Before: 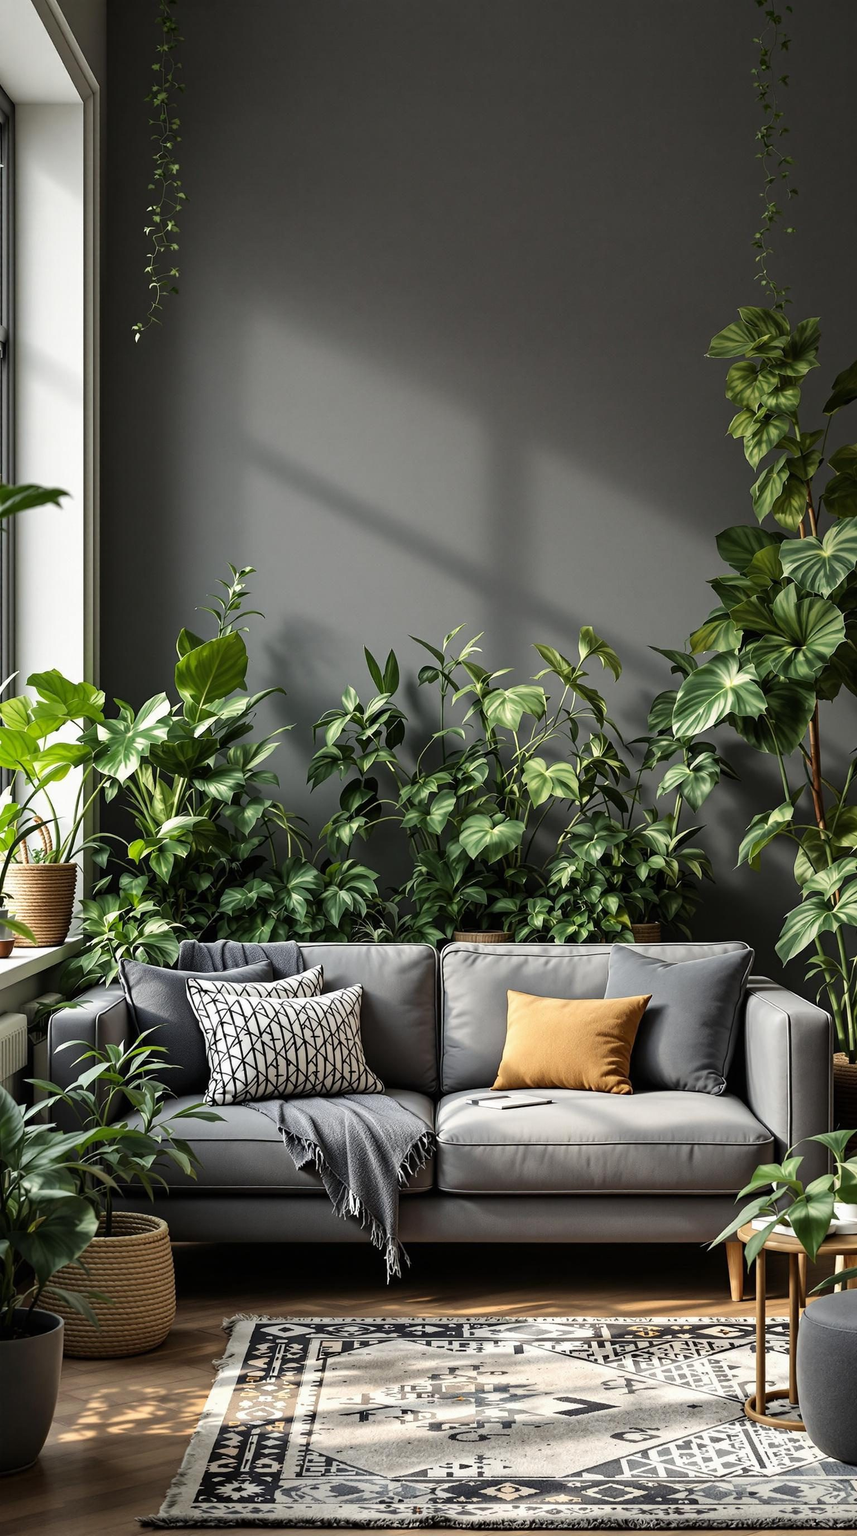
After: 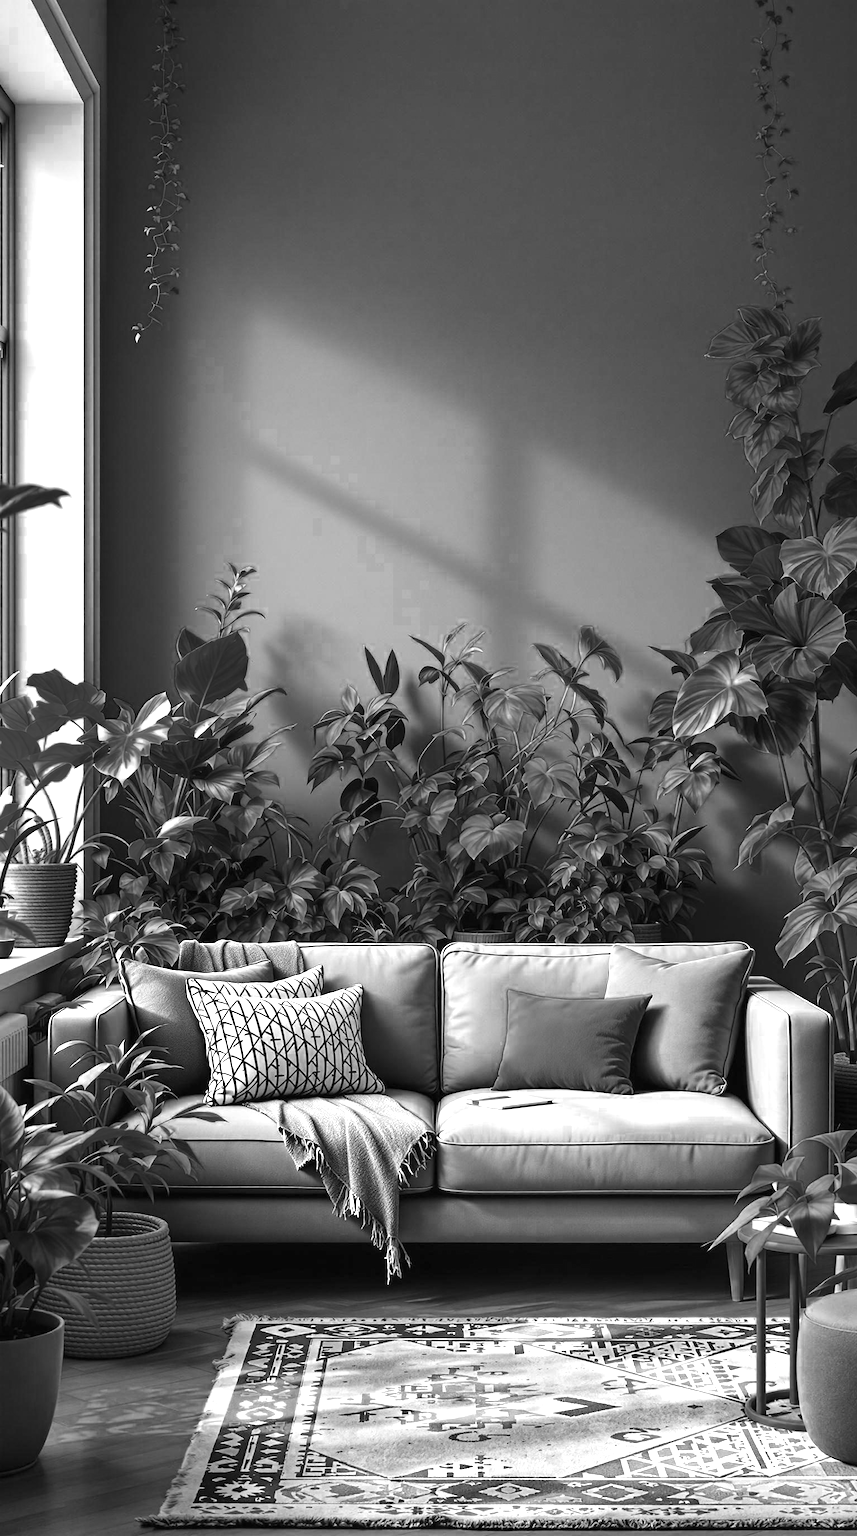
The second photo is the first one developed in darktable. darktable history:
color zones: curves: ch0 [(0.287, 0.048) (0.493, 0.484) (0.737, 0.816)]; ch1 [(0, 0) (0.143, 0) (0.286, 0) (0.429, 0) (0.571, 0) (0.714, 0) (0.857, 0)]
exposure: black level correction -0.001, exposure 0.902 EV, compensate highlight preservation false
